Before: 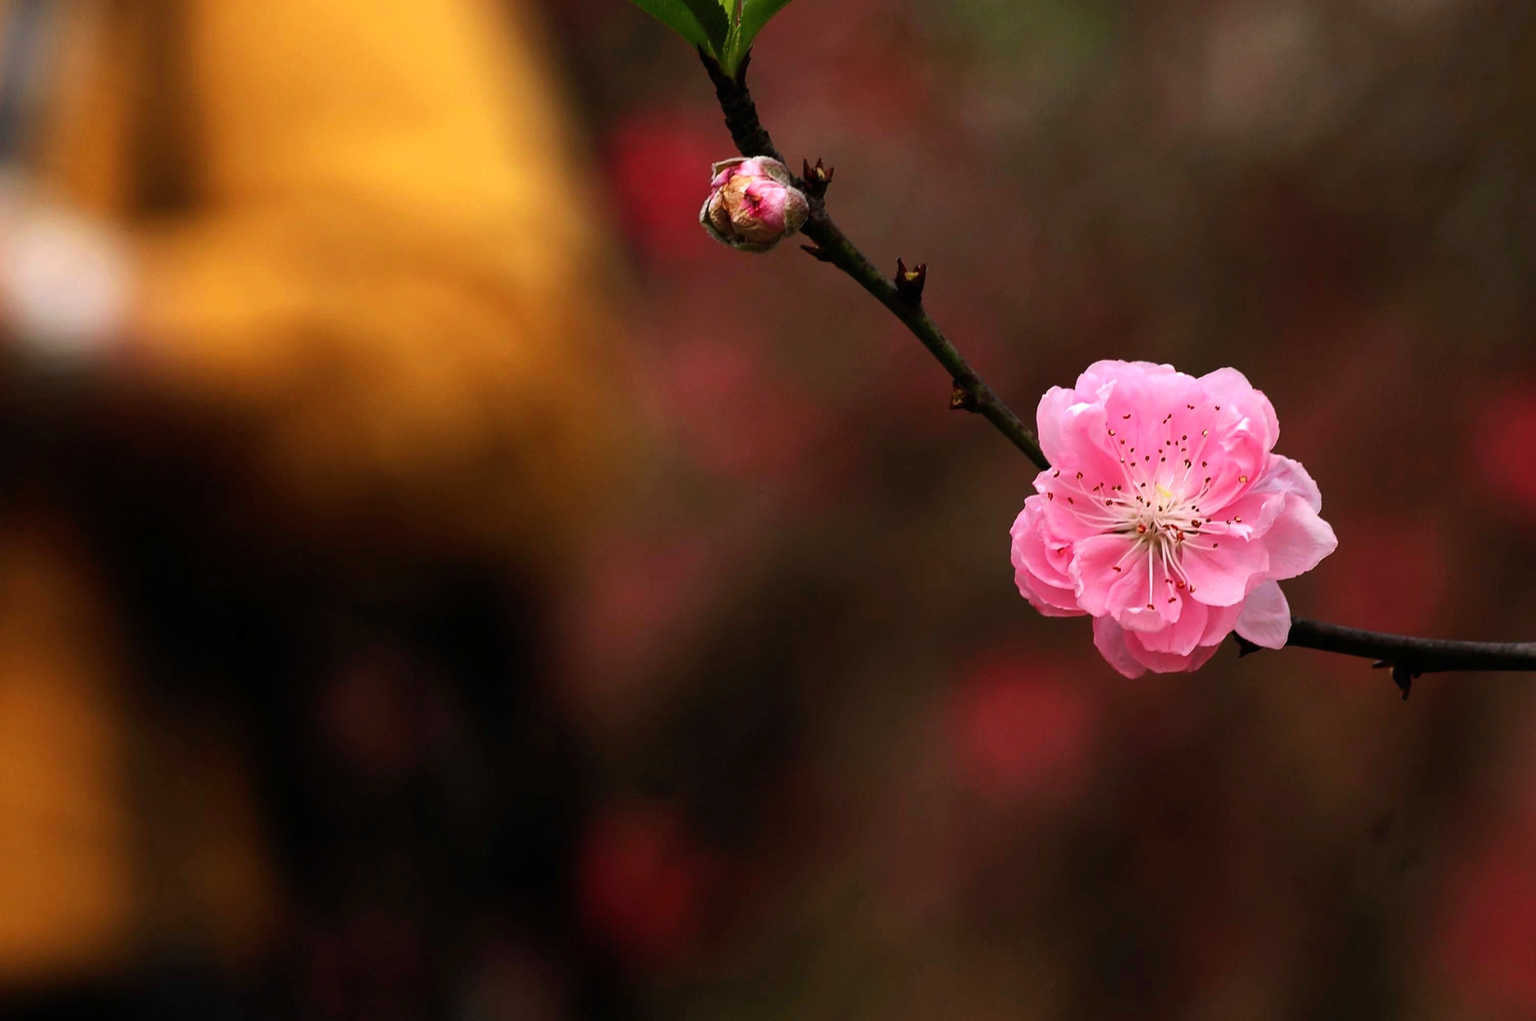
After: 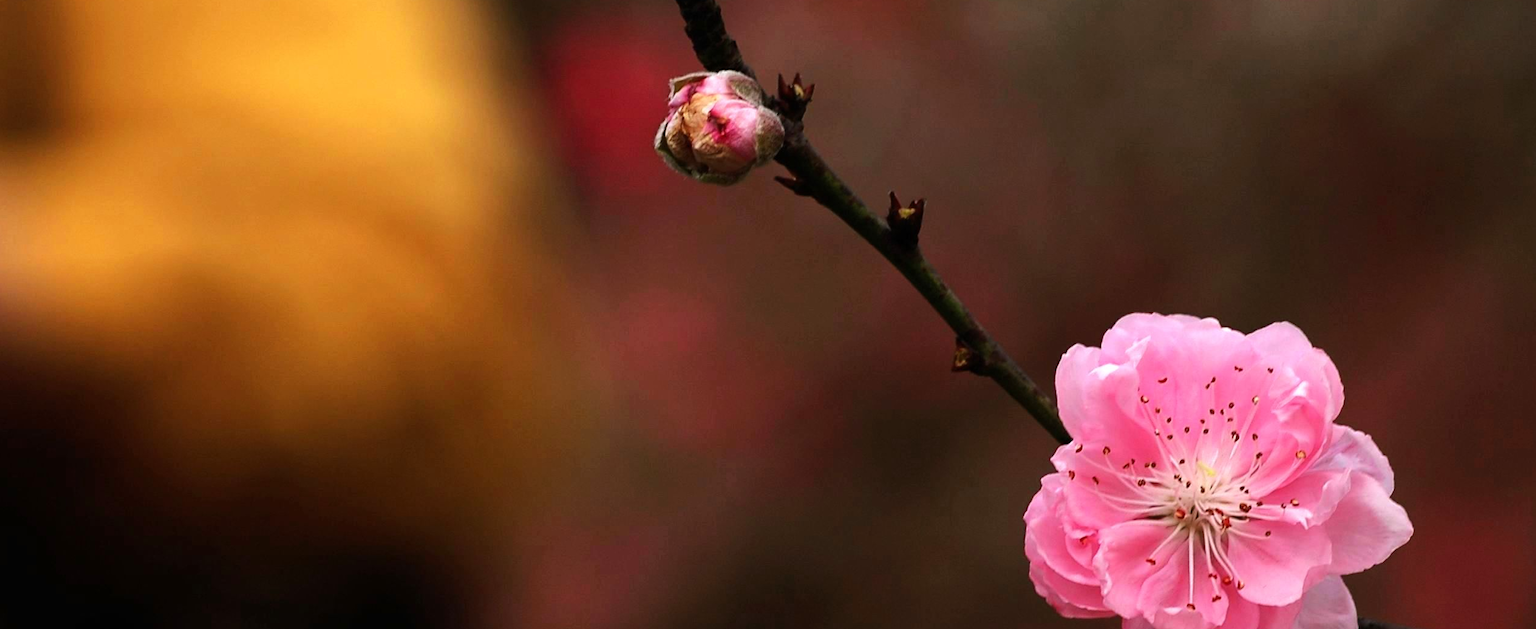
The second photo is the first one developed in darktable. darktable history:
crop and rotate: left 9.716%, top 9.528%, right 6.174%, bottom 38.577%
